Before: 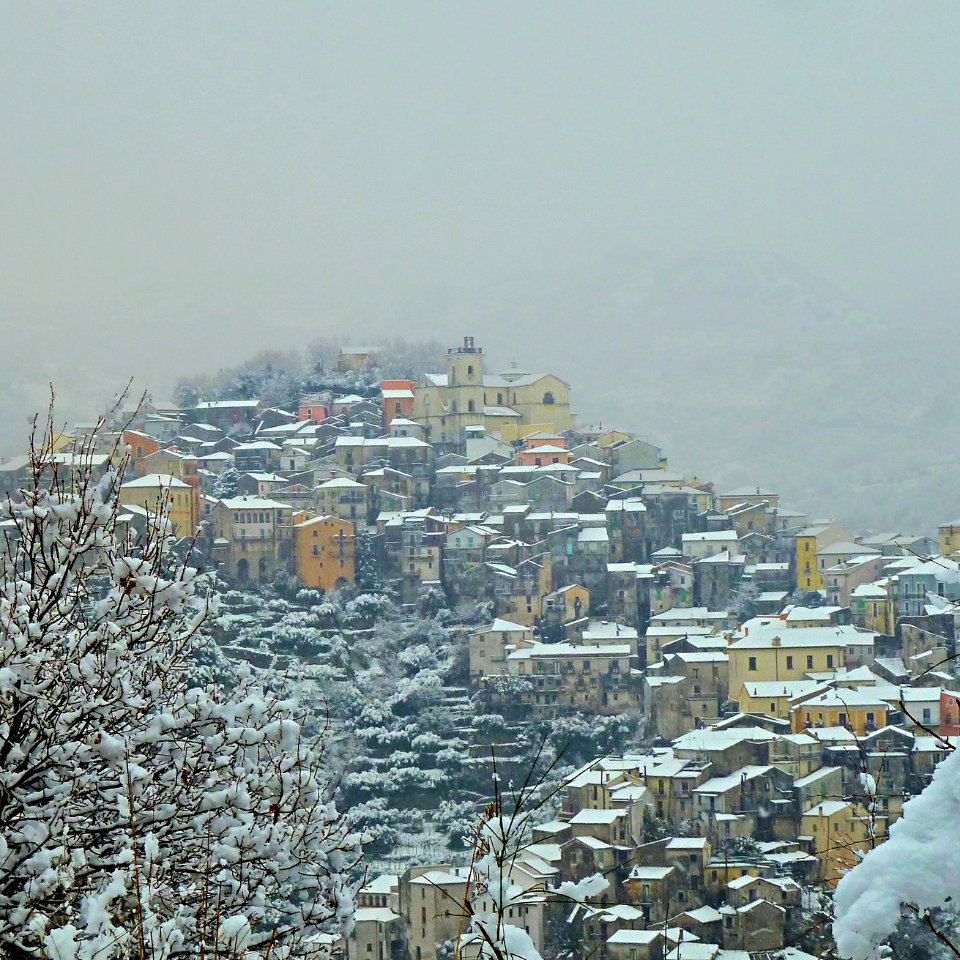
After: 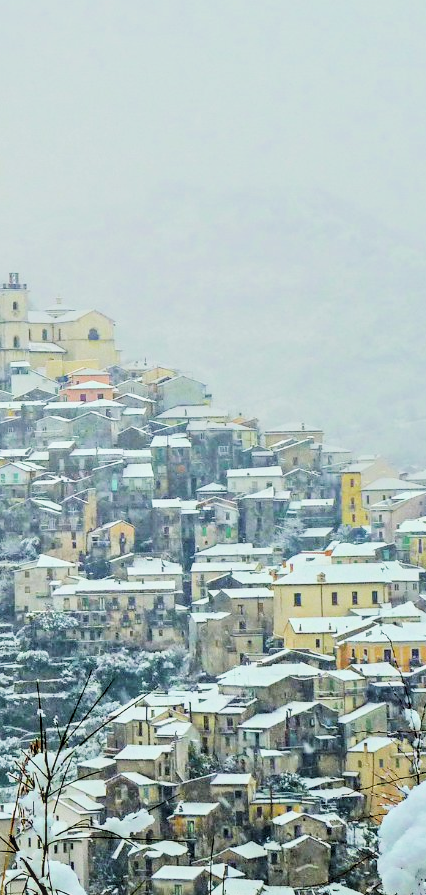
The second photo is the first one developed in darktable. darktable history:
local contrast: on, module defaults
crop: left 47.481%, top 6.752%, right 8.091%
filmic rgb: middle gray luminance 29.2%, black relative exposure -10.38 EV, white relative exposure 5.5 EV, target black luminance 0%, hardness 3.95, latitude 1.85%, contrast 1.125, highlights saturation mix 3.67%, shadows ↔ highlights balance 15.56%
exposure: black level correction 0, exposure 0.866 EV, compensate highlight preservation false
